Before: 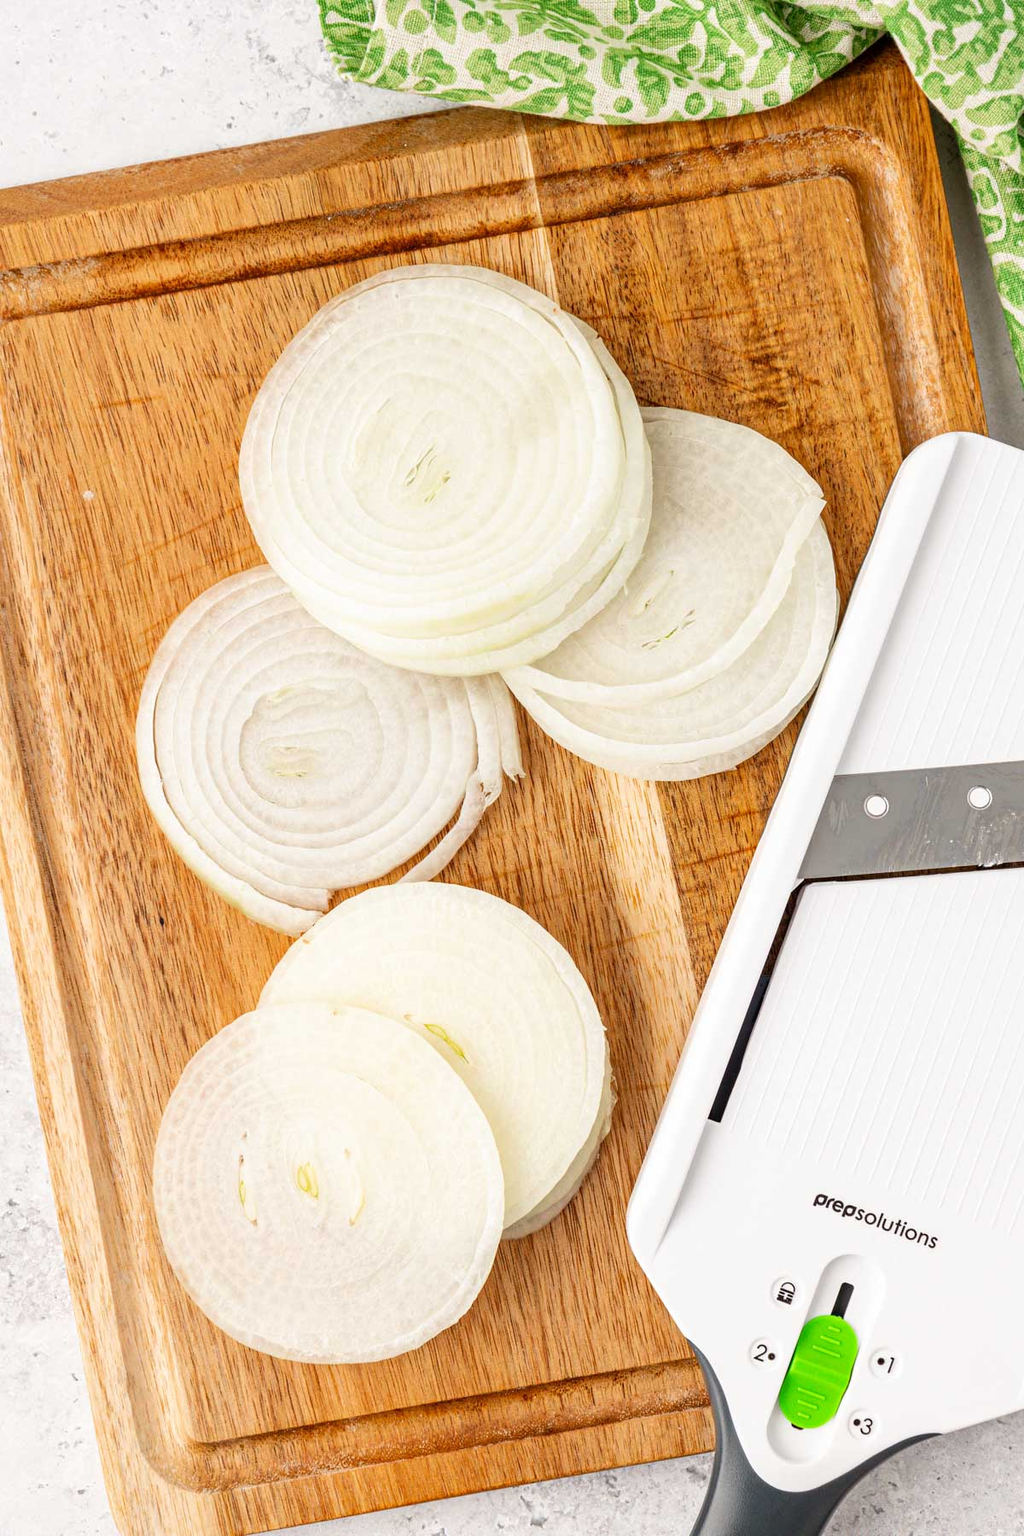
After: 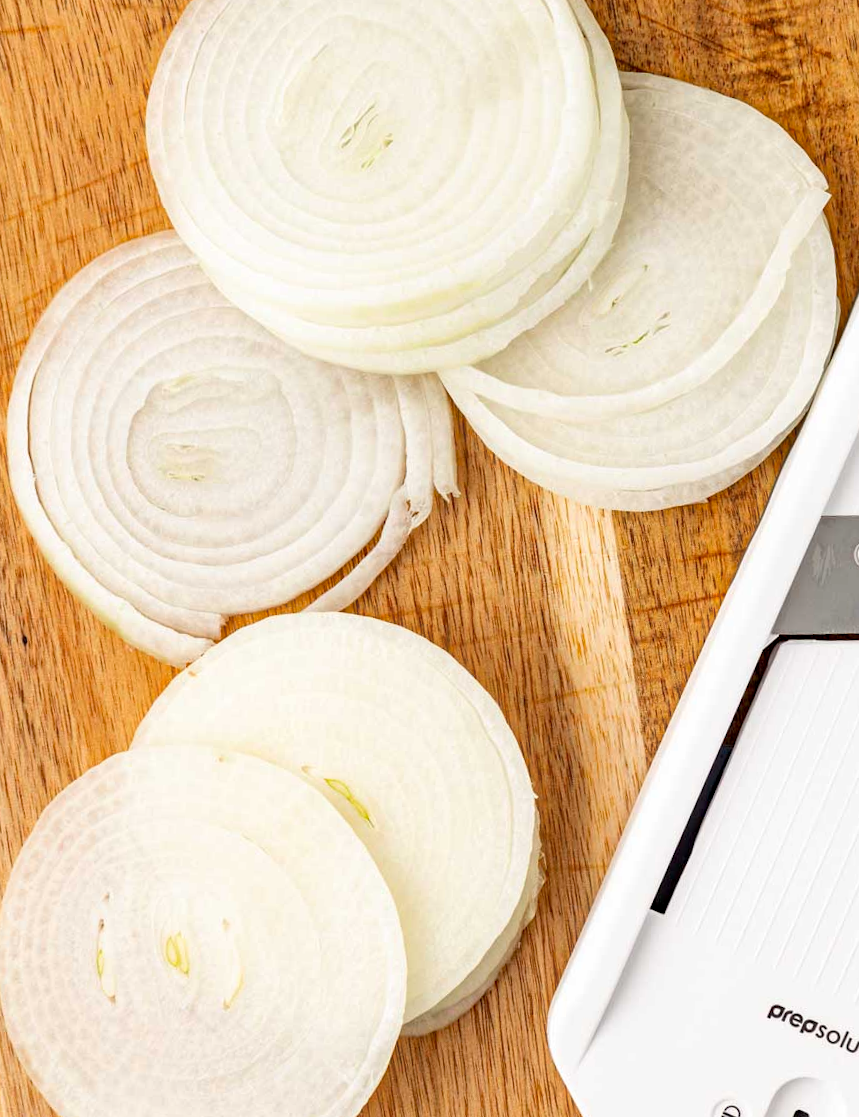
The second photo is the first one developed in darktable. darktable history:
haze removal: strength 0.29, distance 0.25, compatibility mode true, adaptive false
crop and rotate: angle -3.37°, left 9.79%, top 20.73%, right 12.42%, bottom 11.82%
